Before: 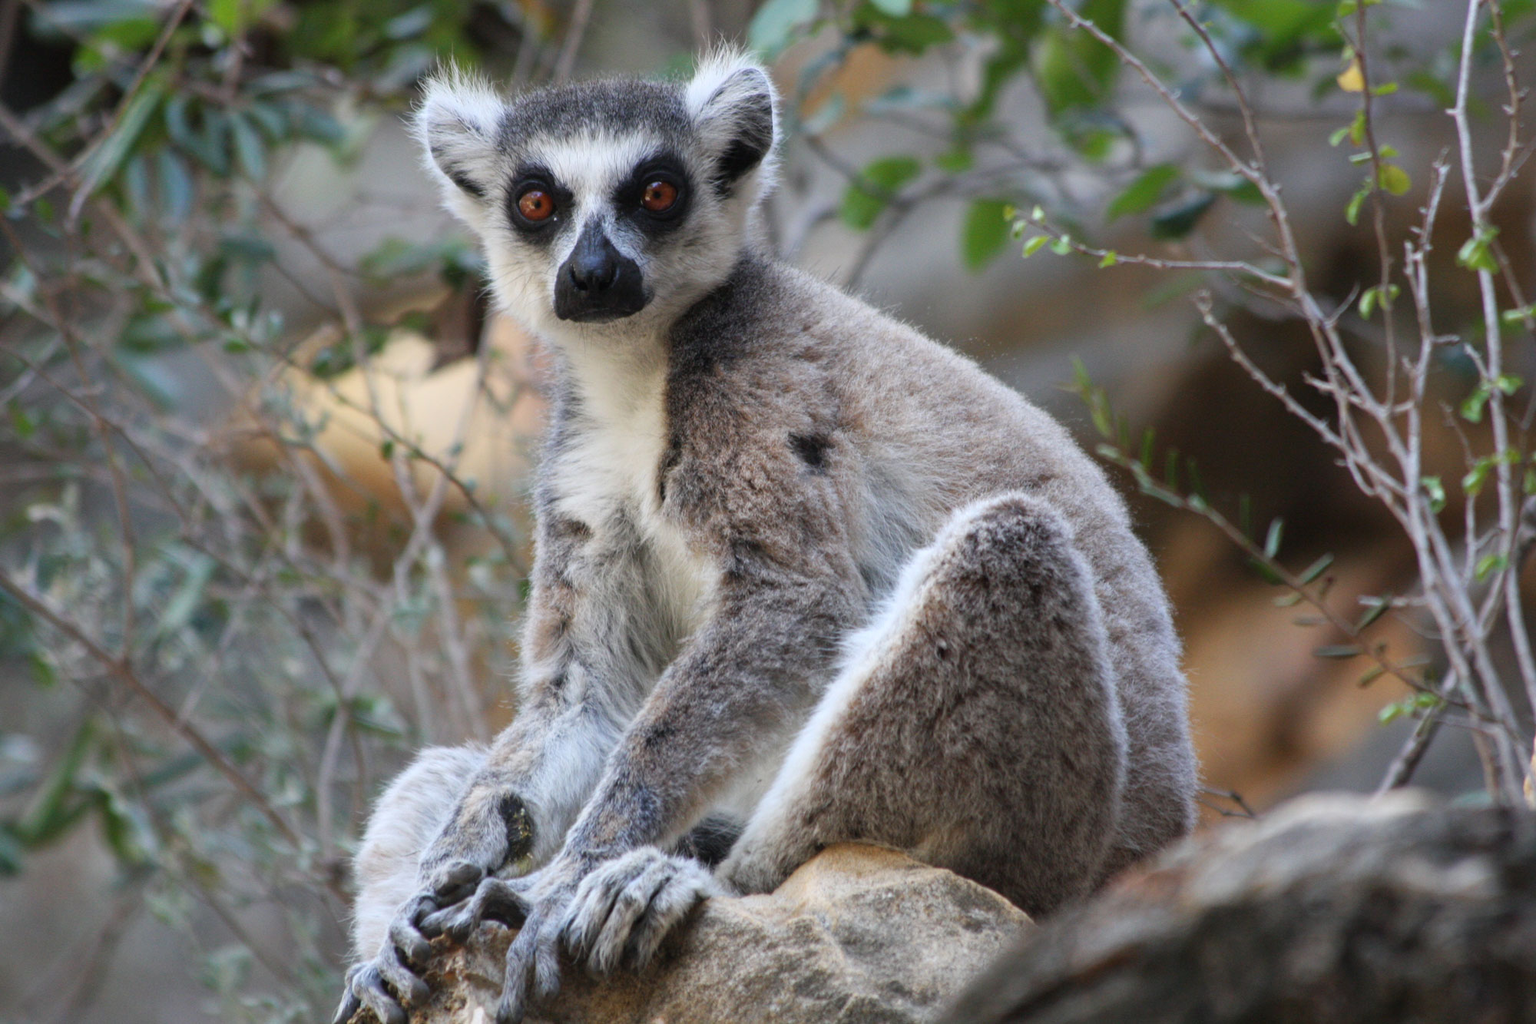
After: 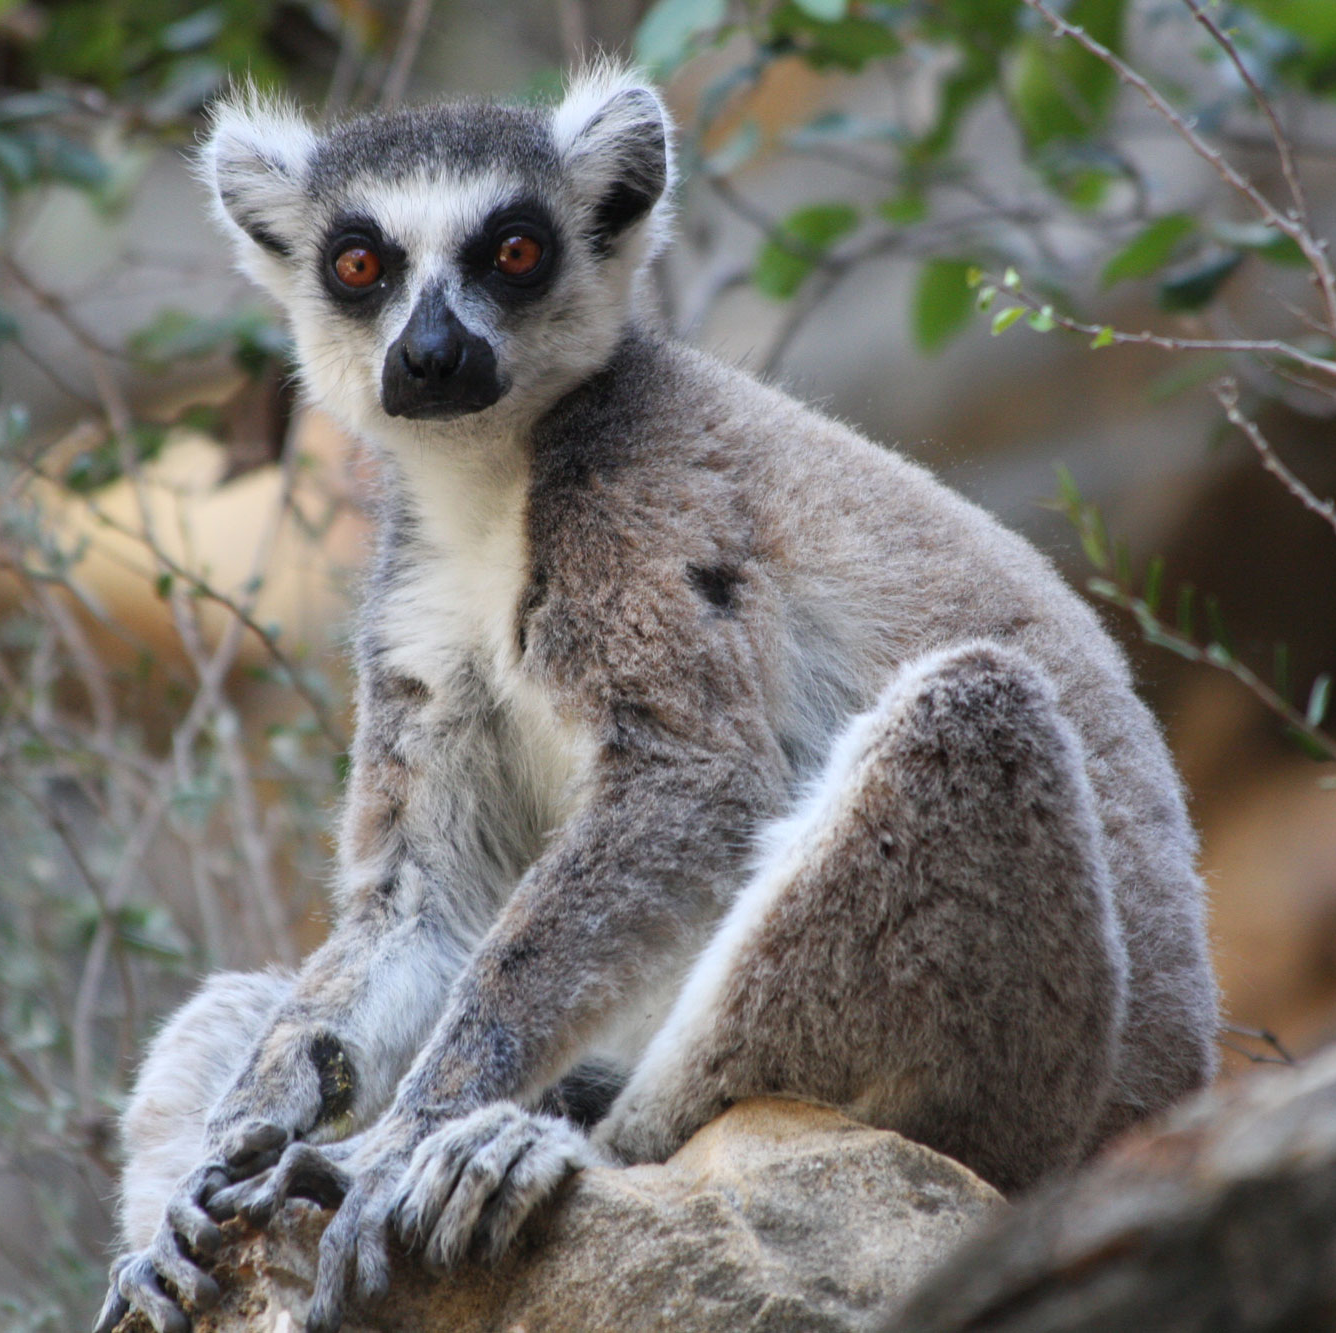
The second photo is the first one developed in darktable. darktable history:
crop: left 17.035%, right 16.162%
